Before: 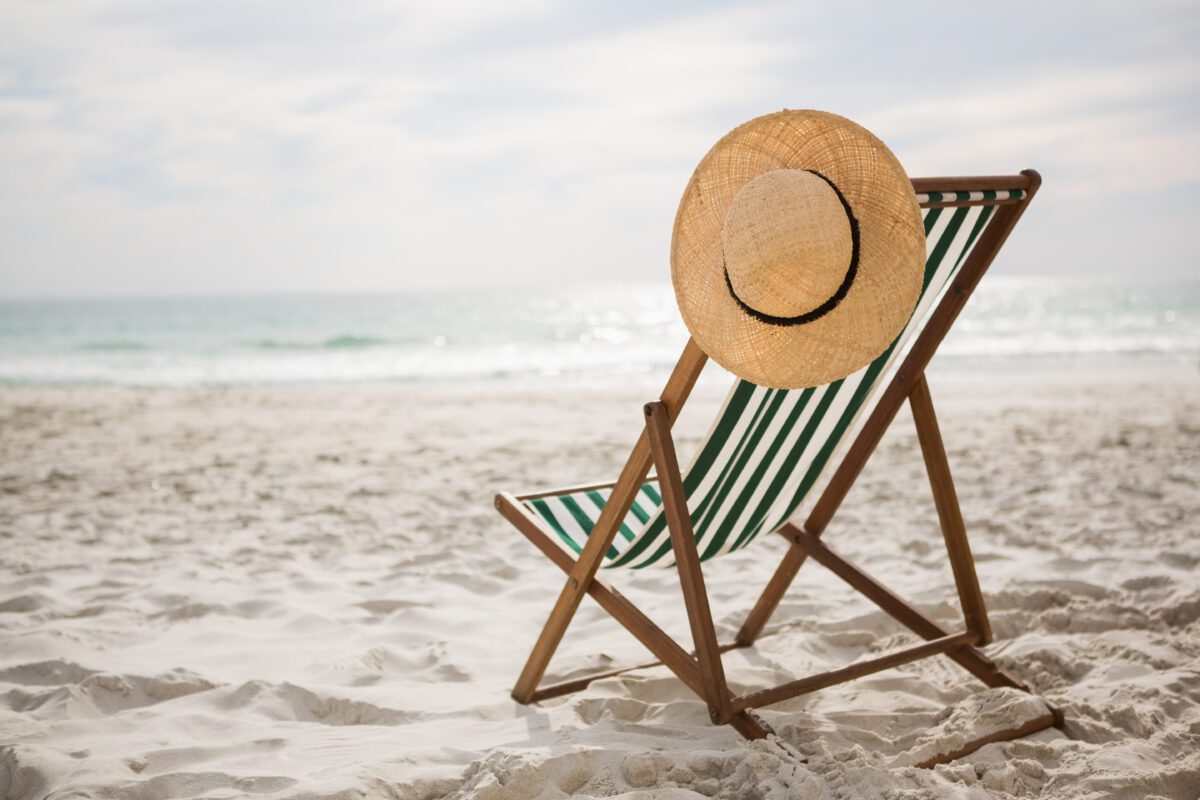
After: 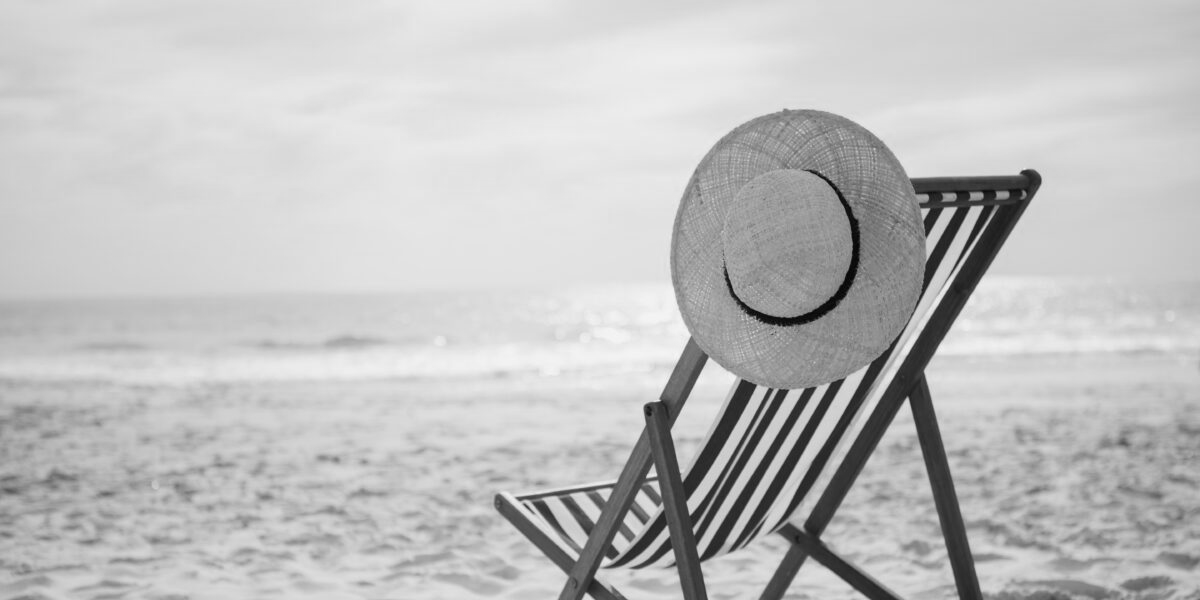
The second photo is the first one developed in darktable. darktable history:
color calibration: output gray [0.22, 0.42, 0.37, 0], illuminant same as pipeline (D50), adaptation XYZ, x 0.346, y 0.358, temperature 5006.61 K
crop: bottom 24.982%
